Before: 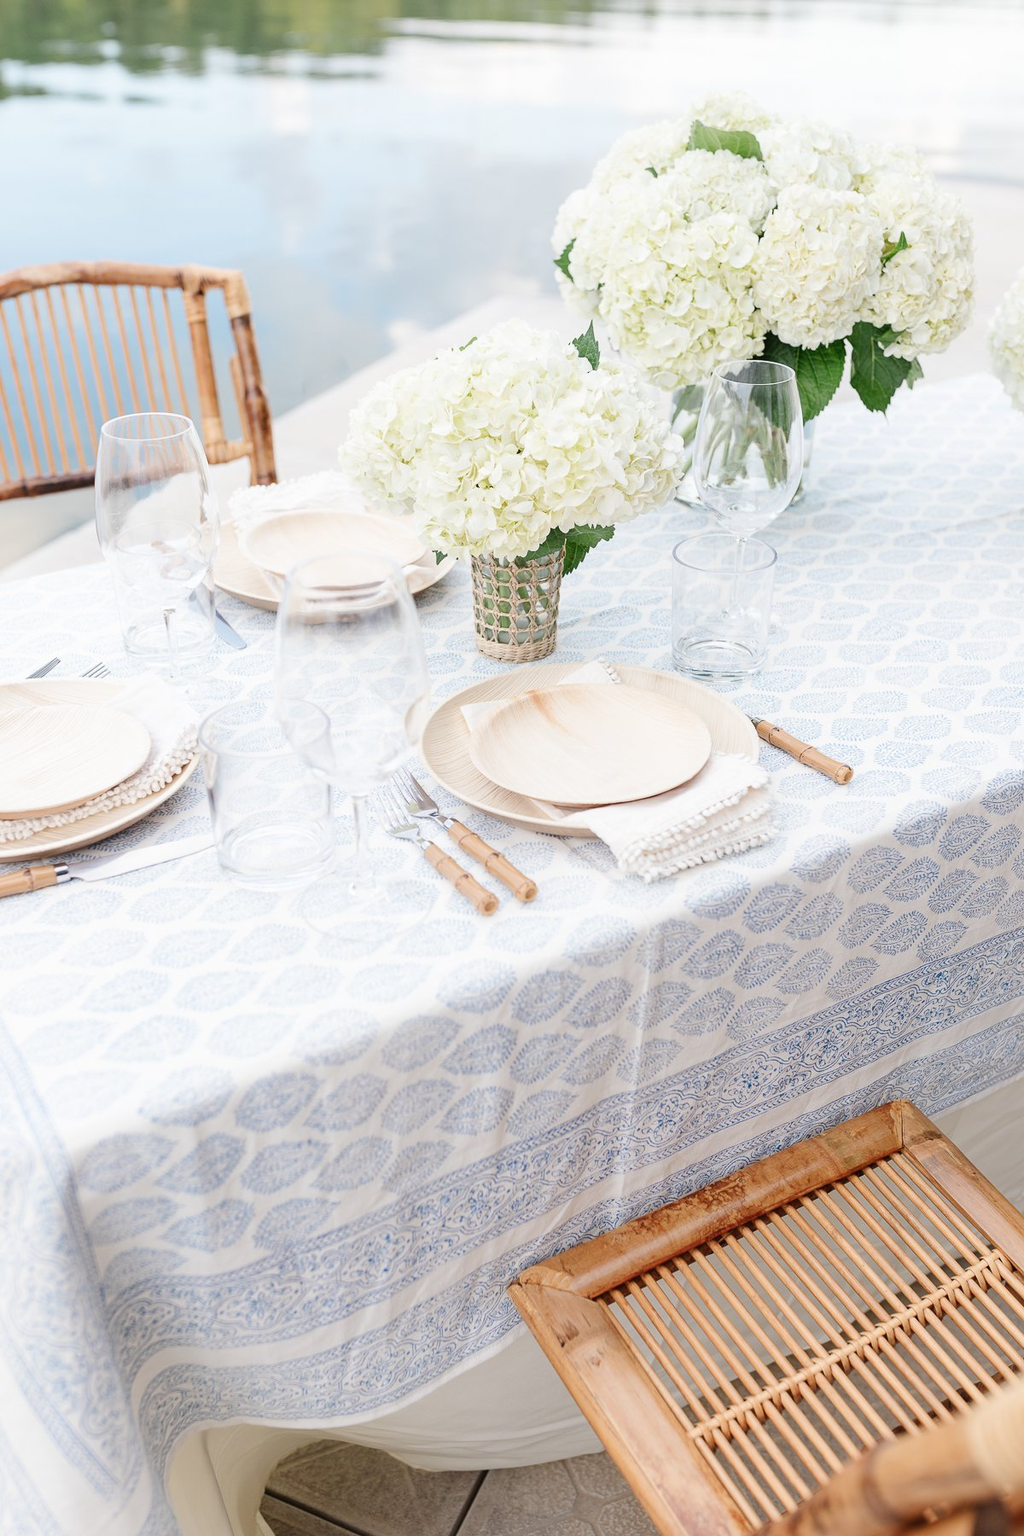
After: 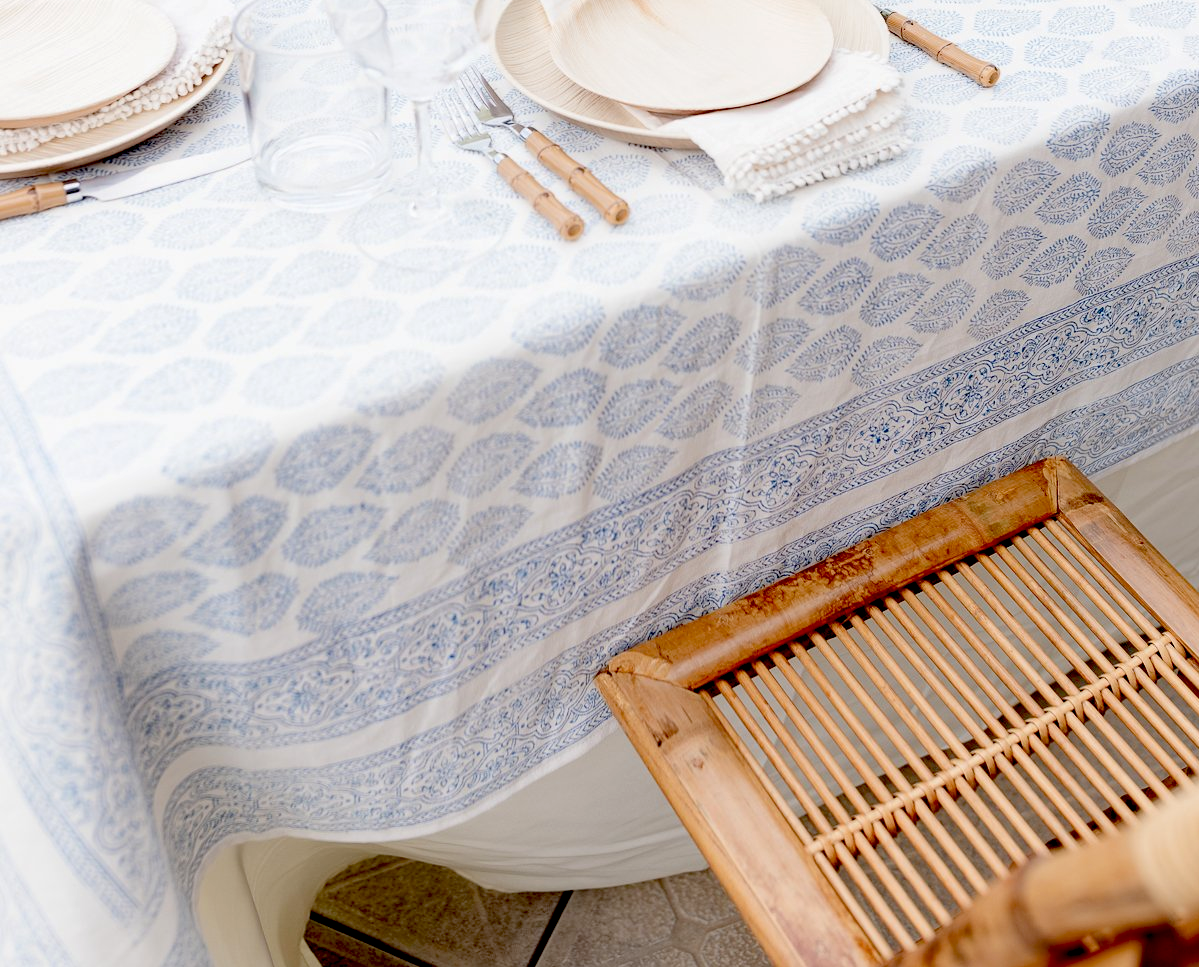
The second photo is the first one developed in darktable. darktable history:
crop and rotate: top 46.237%
exposure: black level correction 0.056, exposure -0.039 EV, compensate highlight preservation false
